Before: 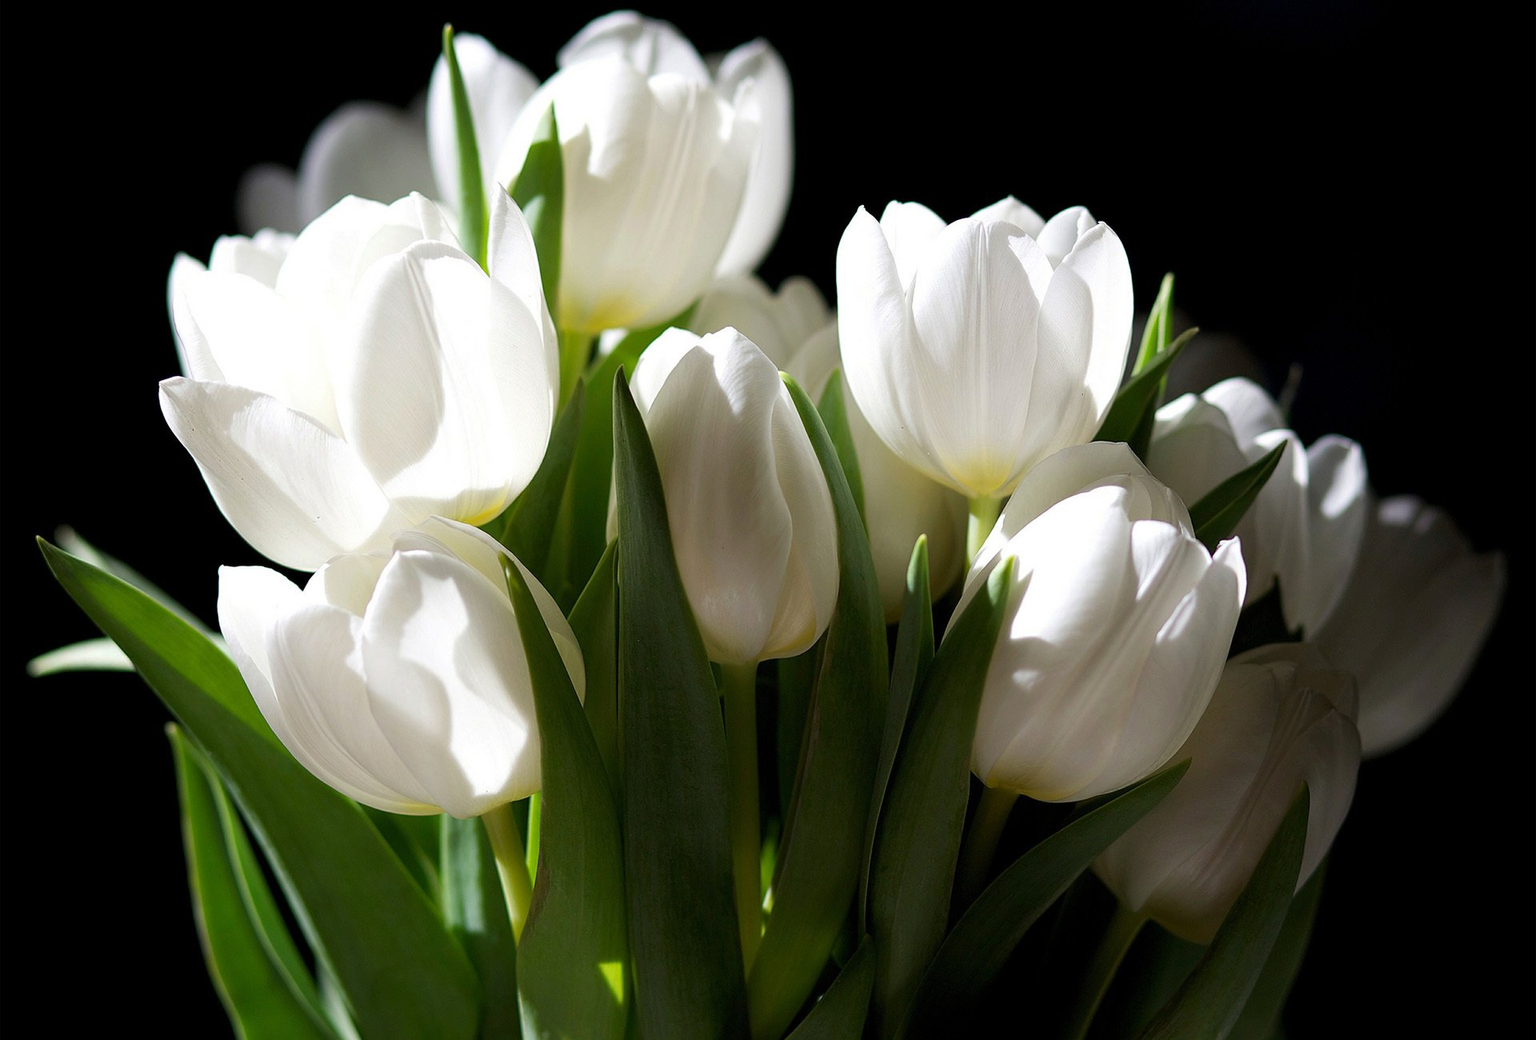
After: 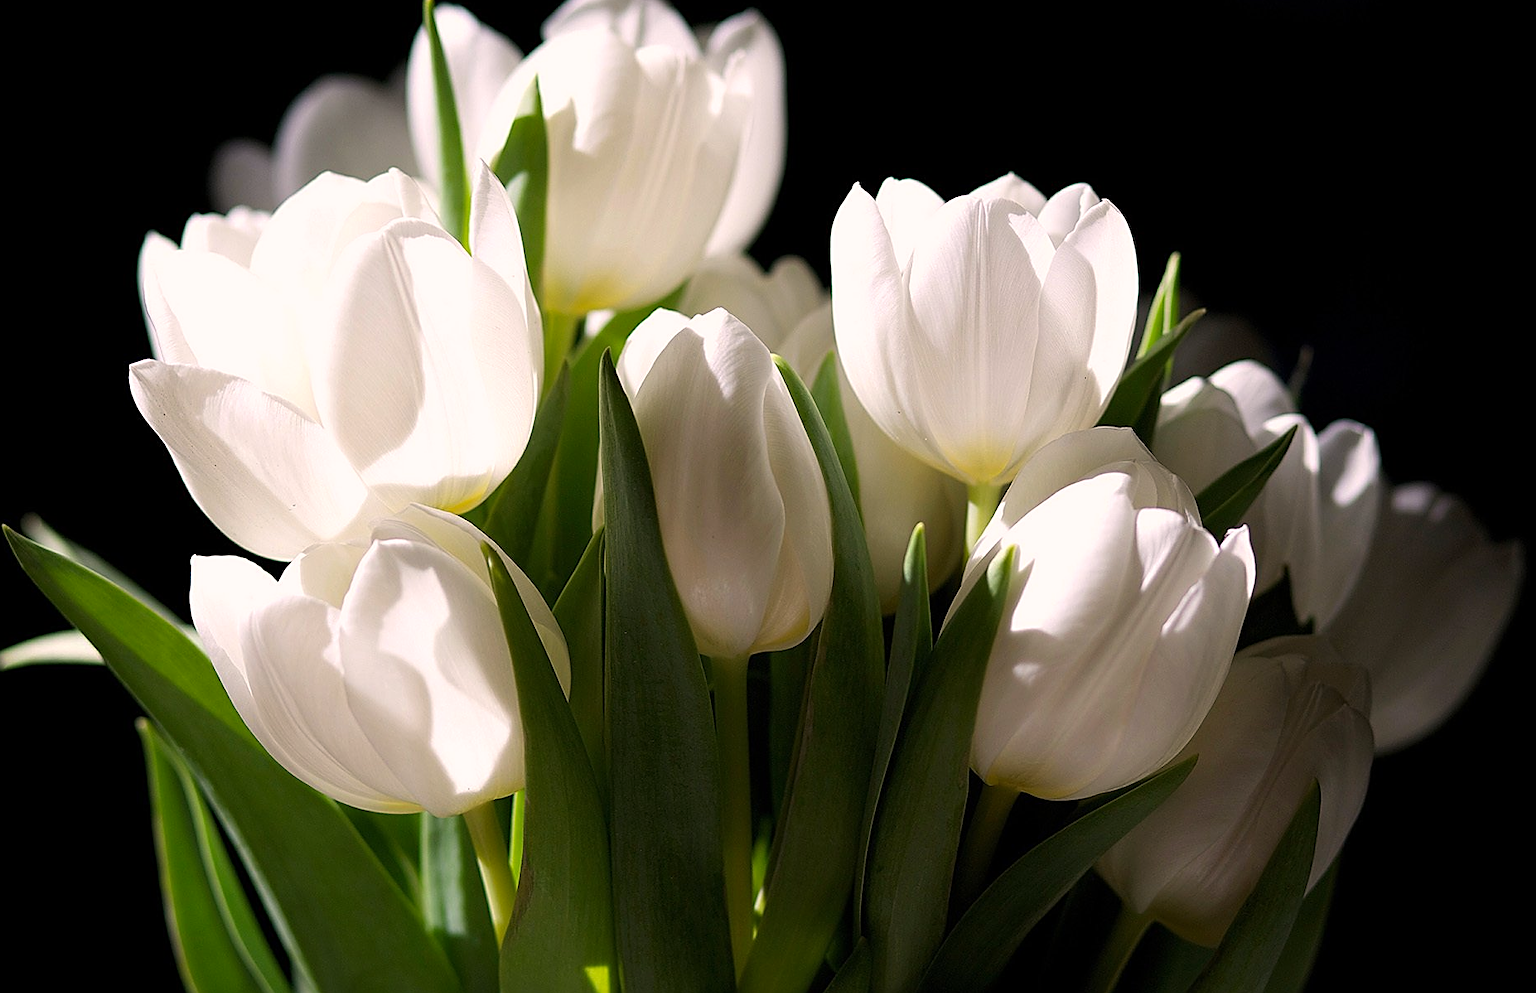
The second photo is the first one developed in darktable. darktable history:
color correction: highlights a* 7.37, highlights b* 4.38
crop: left 2.273%, top 2.859%, right 1.142%, bottom 4.87%
sharpen: on, module defaults
